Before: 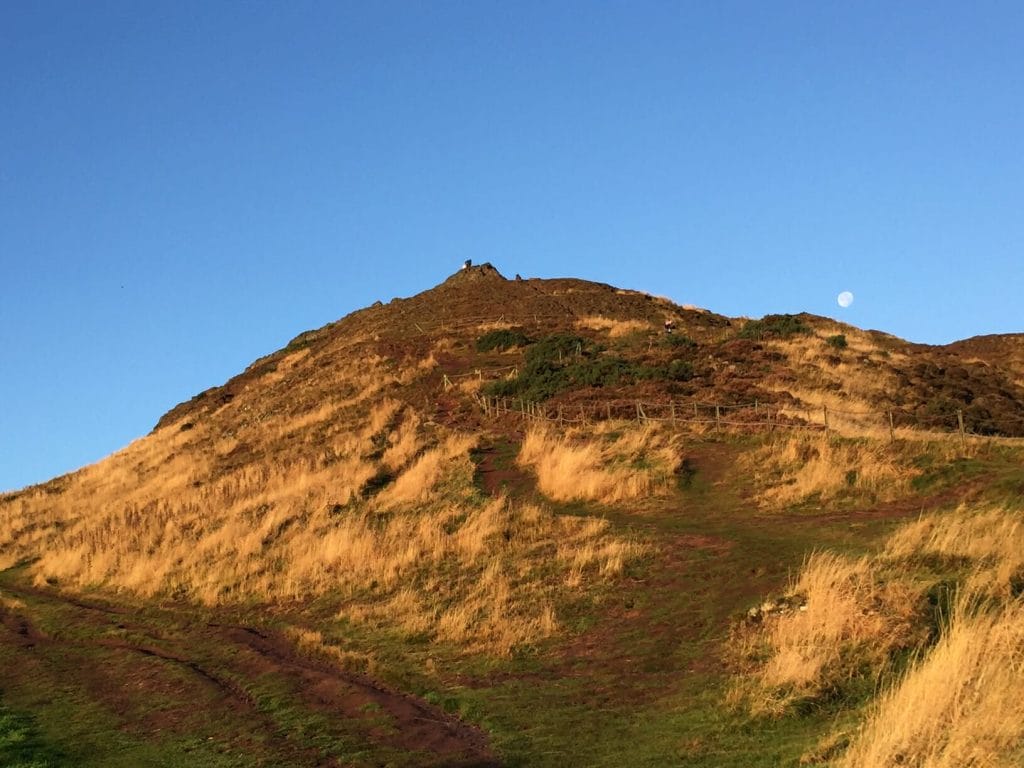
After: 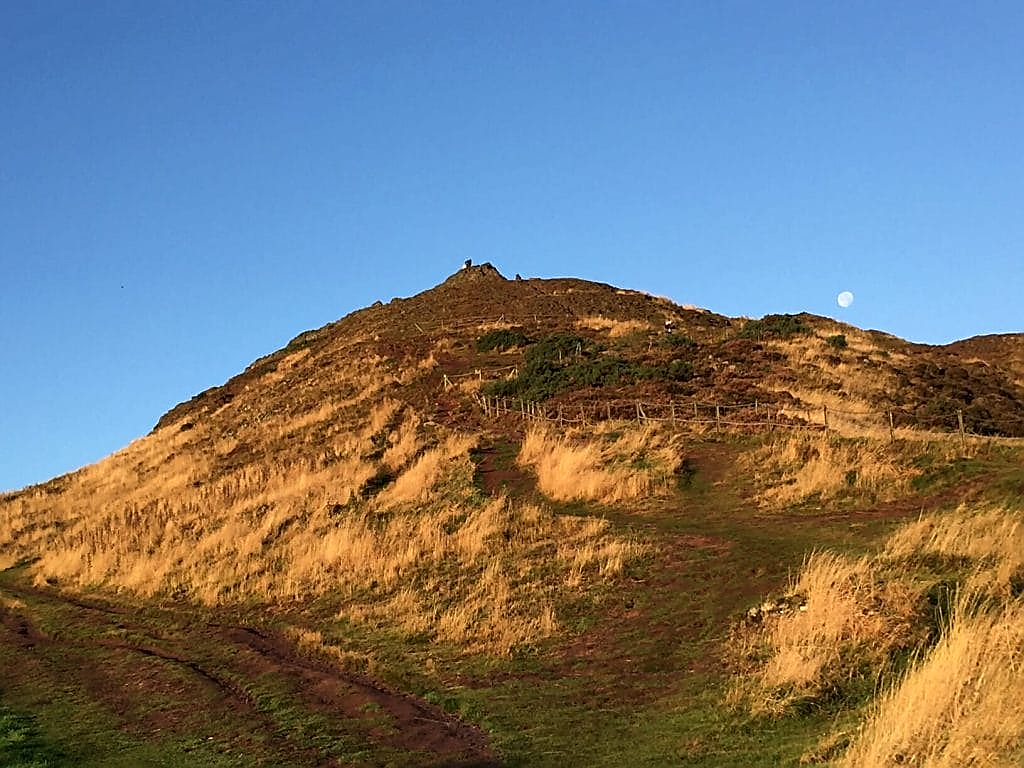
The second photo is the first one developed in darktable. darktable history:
sharpen: radius 1.363, amount 1.232, threshold 0.818
local contrast: mode bilateral grid, contrast 20, coarseness 51, detail 119%, midtone range 0.2
